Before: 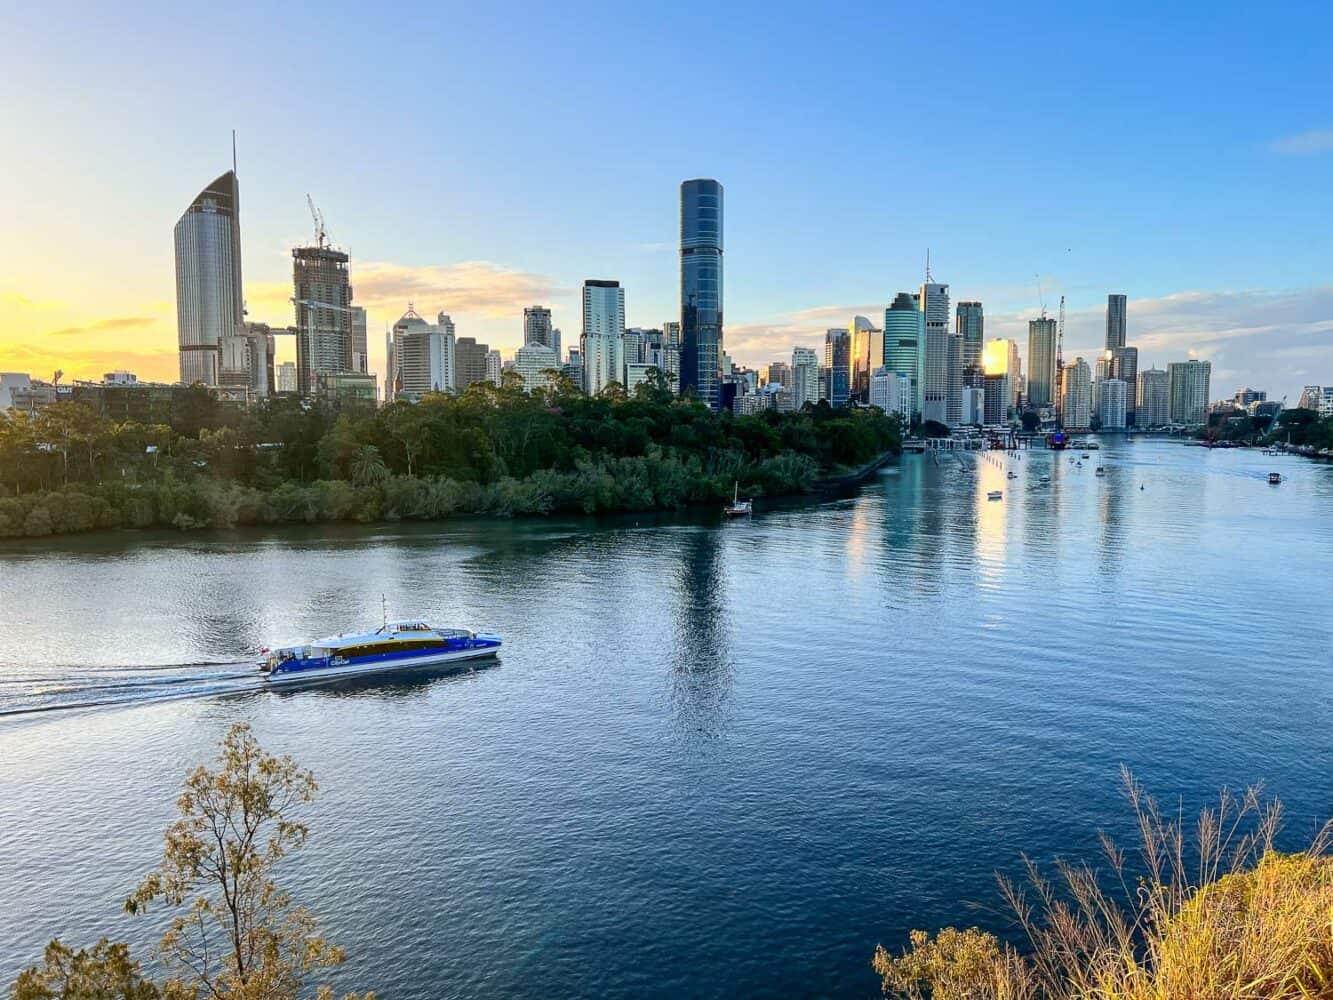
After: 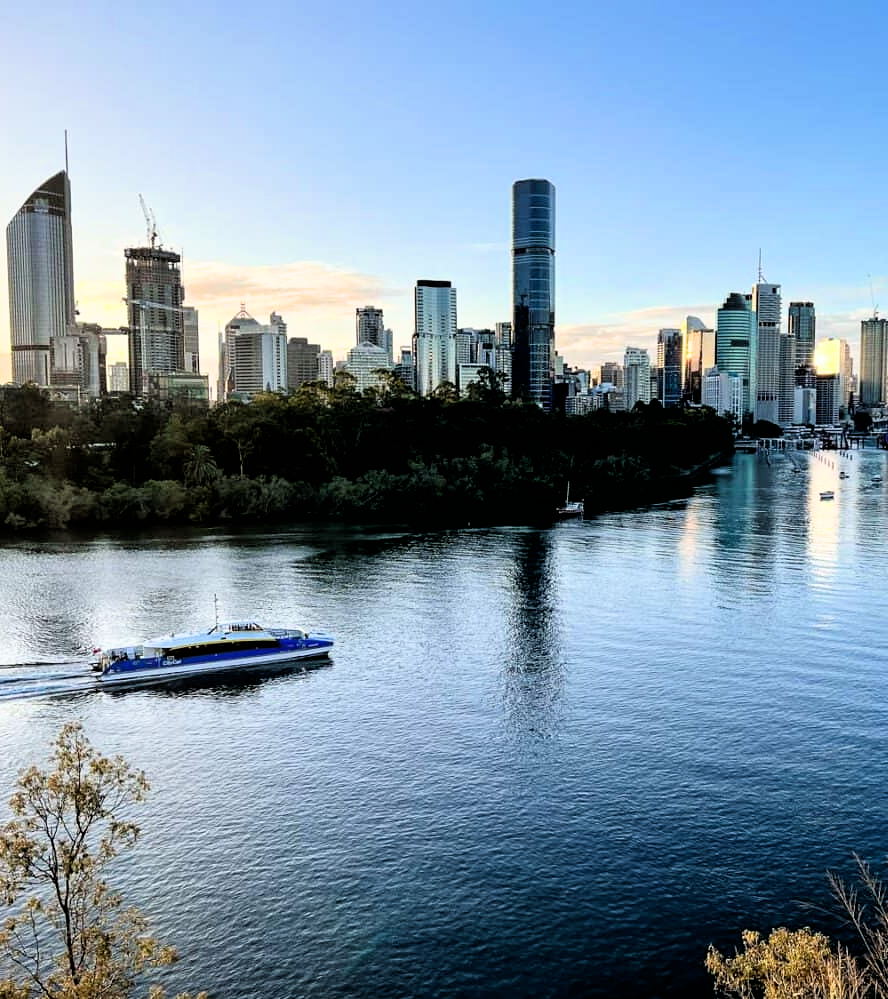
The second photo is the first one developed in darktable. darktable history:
crop and rotate: left 12.648%, right 20.685%
filmic rgb: black relative exposure -3.64 EV, white relative exposure 2.44 EV, hardness 3.29
